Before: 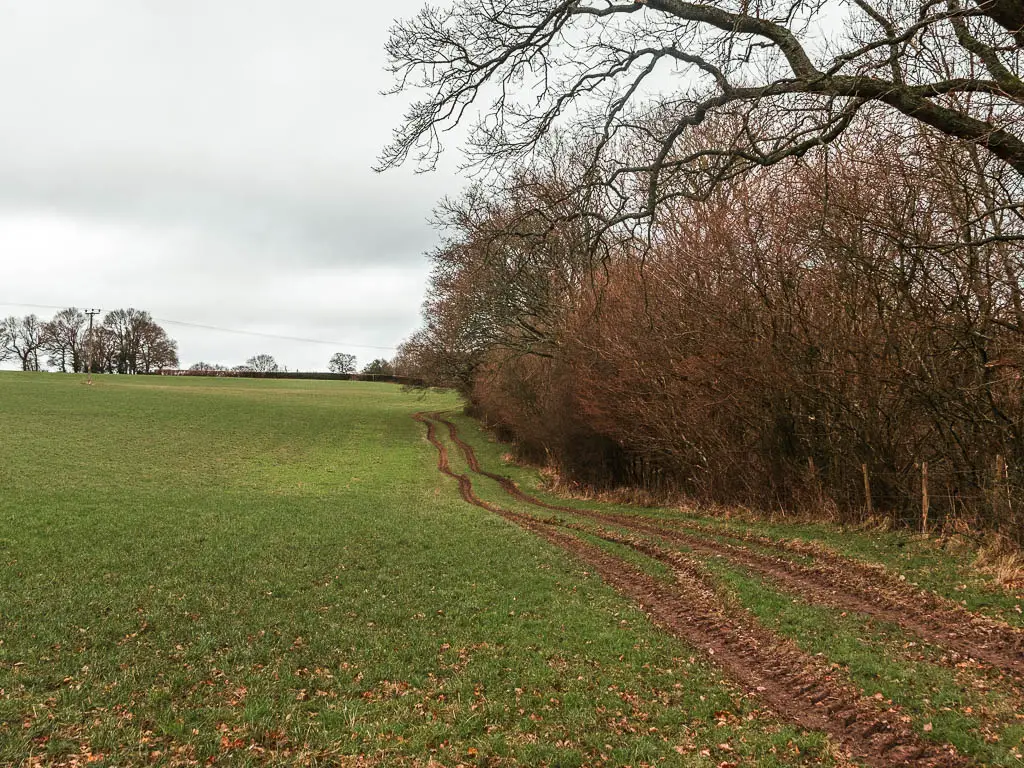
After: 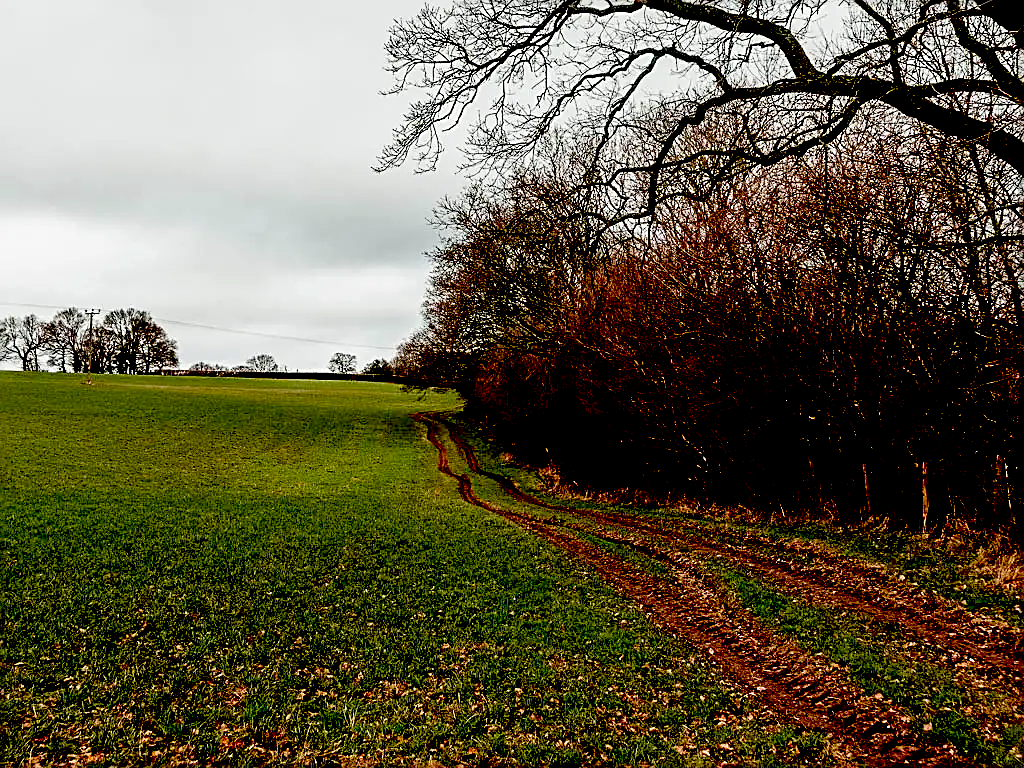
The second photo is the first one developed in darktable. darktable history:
exposure: black level correction 0.099, exposure -0.092 EV, compensate highlight preservation false
sharpen: on, module defaults
